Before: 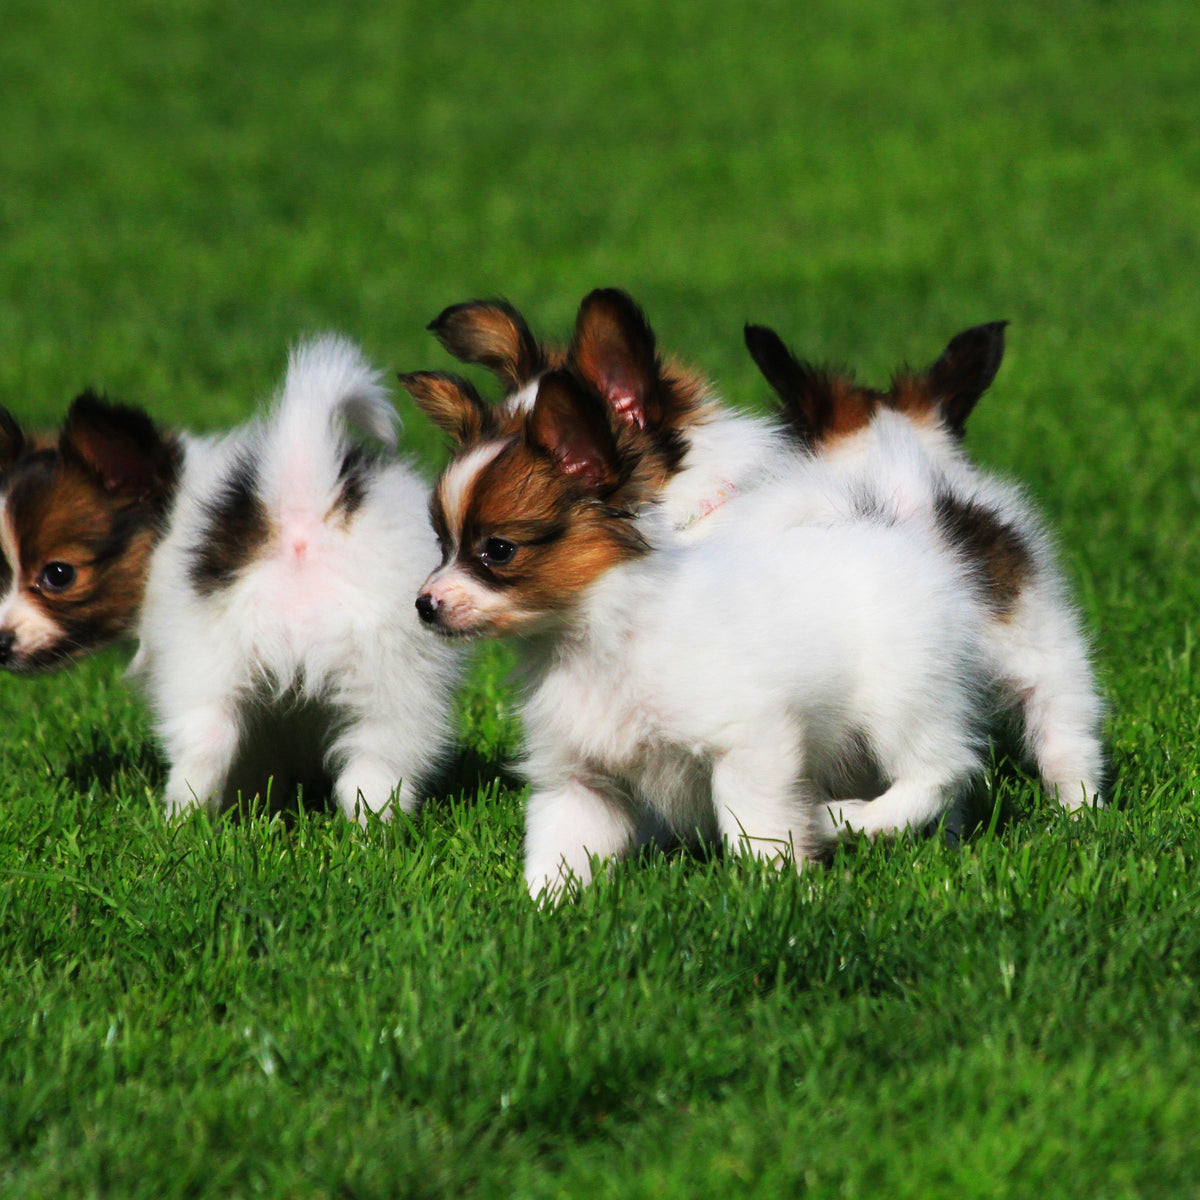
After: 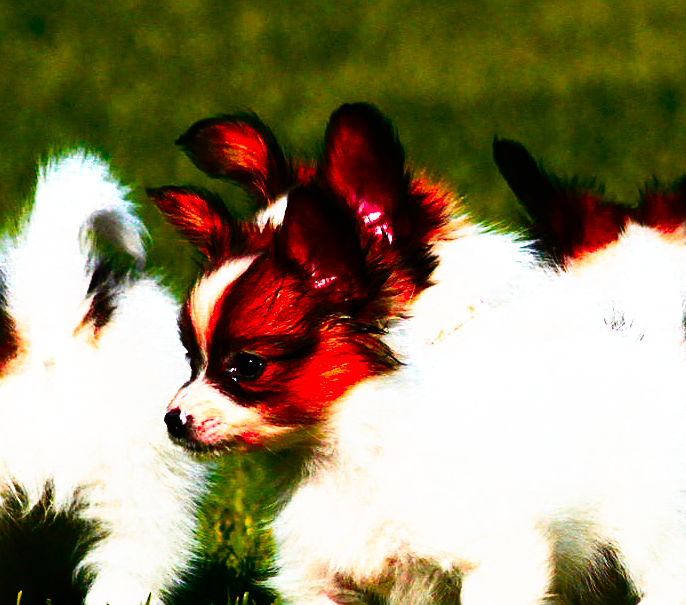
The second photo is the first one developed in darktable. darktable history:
contrast brightness saturation: contrast 0.39, brightness 0.1
crop: left 20.932%, top 15.471%, right 21.848%, bottom 34.081%
tone curve: curves: ch0 [(0, 0) (0.003, 0.001) (0.011, 0.005) (0.025, 0.01) (0.044, 0.019) (0.069, 0.029) (0.1, 0.042) (0.136, 0.078) (0.177, 0.129) (0.224, 0.182) (0.277, 0.246) (0.335, 0.318) (0.399, 0.396) (0.468, 0.481) (0.543, 0.573) (0.623, 0.672) (0.709, 0.777) (0.801, 0.881) (0.898, 0.975) (1, 1)], preserve colors none
color correction: saturation 1.8
sharpen: on, module defaults
color zones: curves: ch0 [(0.473, 0.374) (0.742, 0.784)]; ch1 [(0.354, 0.737) (0.742, 0.705)]; ch2 [(0.318, 0.421) (0.758, 0.532)]
